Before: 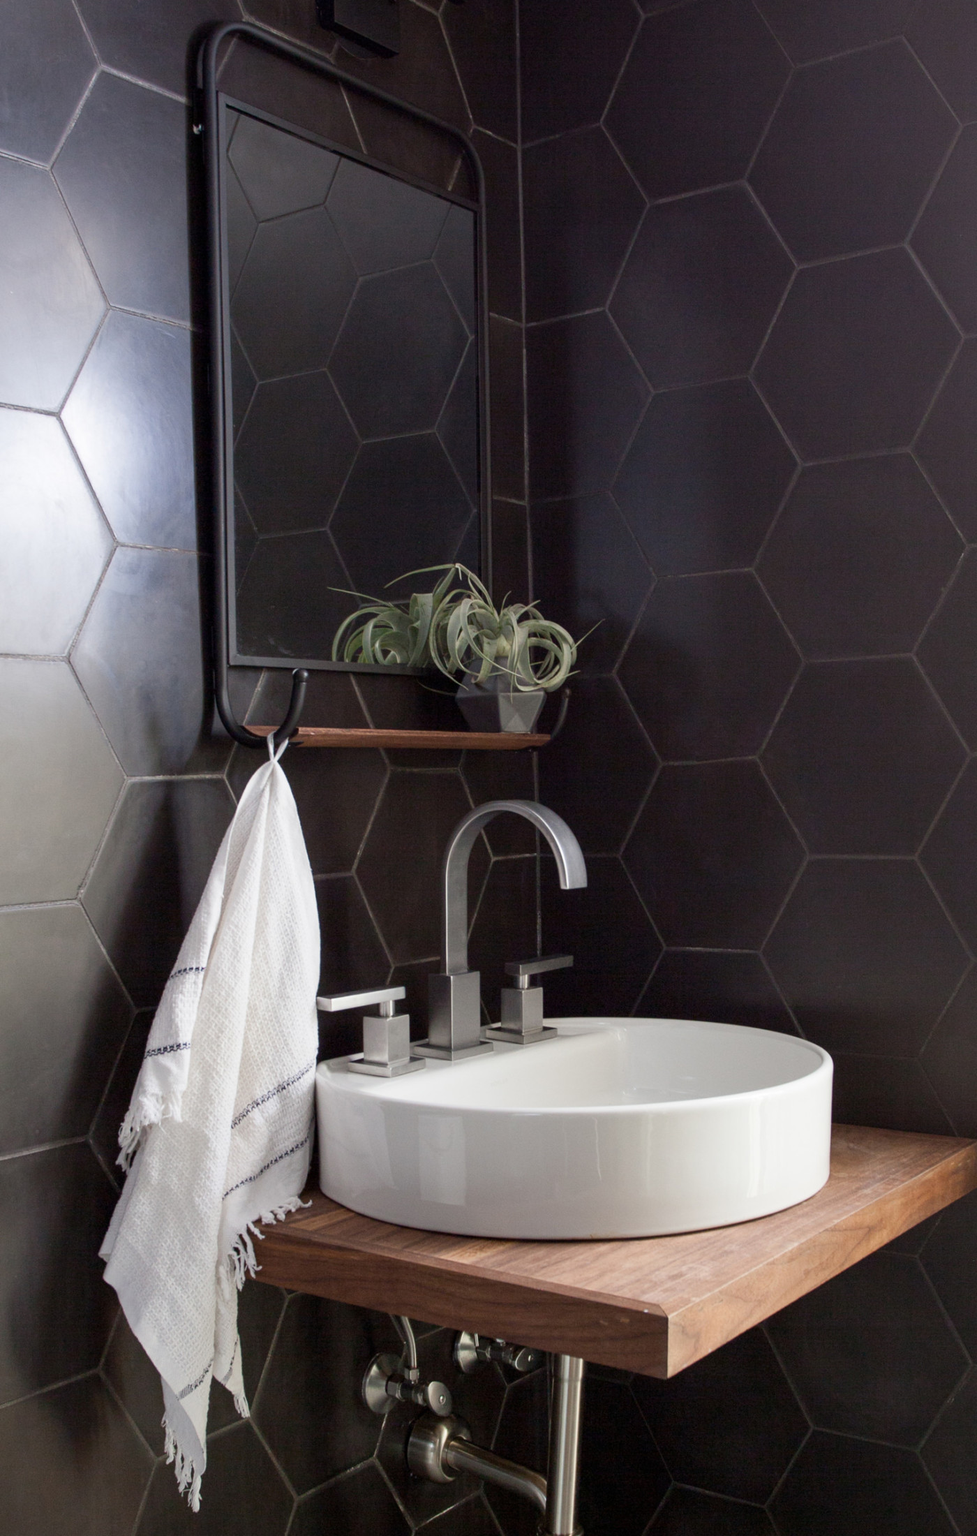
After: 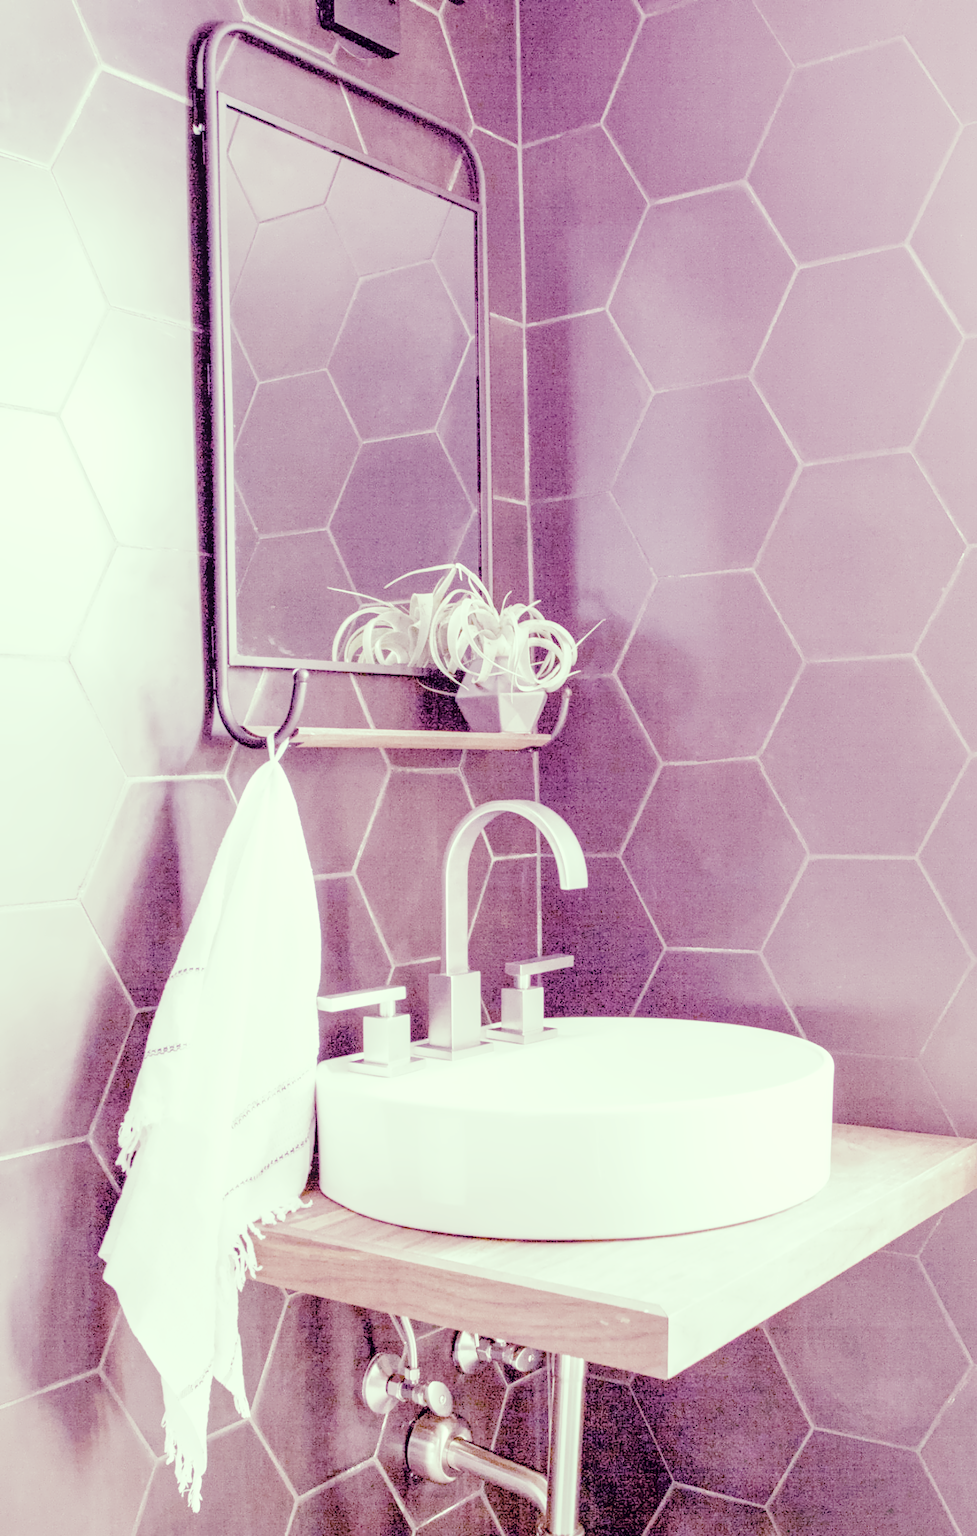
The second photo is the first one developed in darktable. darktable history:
local contrast: on, module defaults
color calibration: illuminant as shot in camera, x 0.37, y 0.382, temperature 4313.32 K
denoise (profiled): preserve shadows 1.52, scattering 0.002, a [-1, 0, 0], compensate highlight preservation false
exposure: black level correction 0, exposure 1.45 EV, compensate exposure bias true, compensate highlight preservation false
filmic rgb: black relative exposure -2.85 EV, white relative exposure 4.56 EV, hardness 1.77, contrast 1.25, preserve chrominance no, color science v5 (2021)
haze removal: compatibility mode true, adaptive false
highlight reconstruction: on, module defaults
lens correction: scale 1, crop 1, focal 35, aperture 5, distance 0.775, camera "Canon EOS RP", lens "Canon RF 35mm F1.8 MACRO IS STM"
white balance: red 2.229, blue 1.46
velvia: on, module defaults
color correction: highlights a* -20.17, highlights b* 20.27, shadows a* 20.03, shadows b* -20.46, saturation 0.43
color balance rgb: linear chroma grading › global chroma 18.9%, perceptual saturation grading › global saturation 20%, perceptual saturation grading › highlights -25%, perceptual saturation grading › shadows 50%, global vibrance 18.93%
